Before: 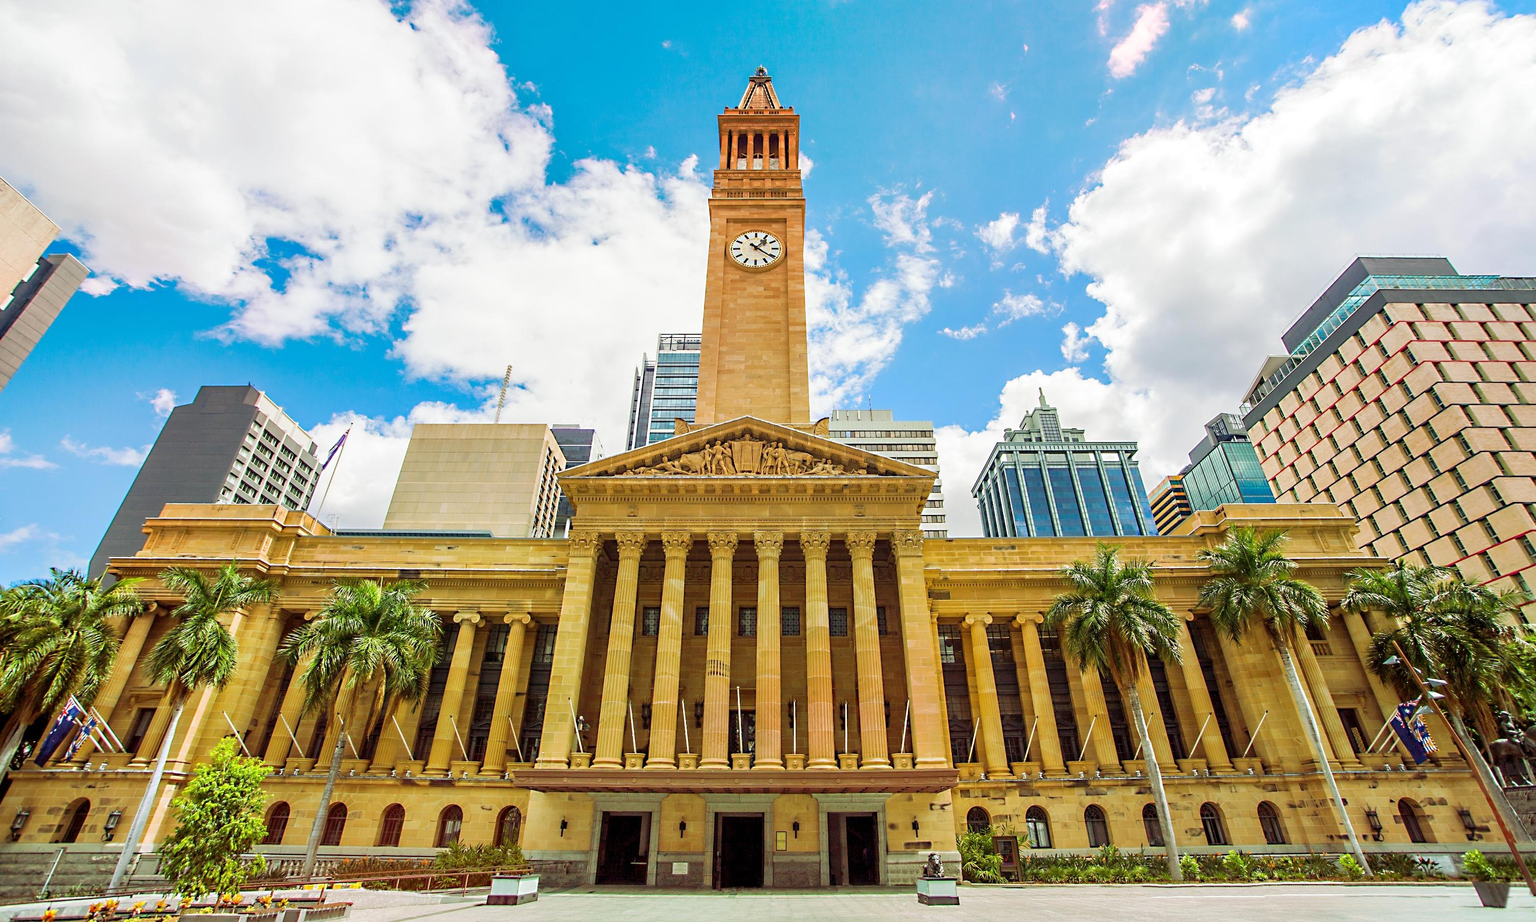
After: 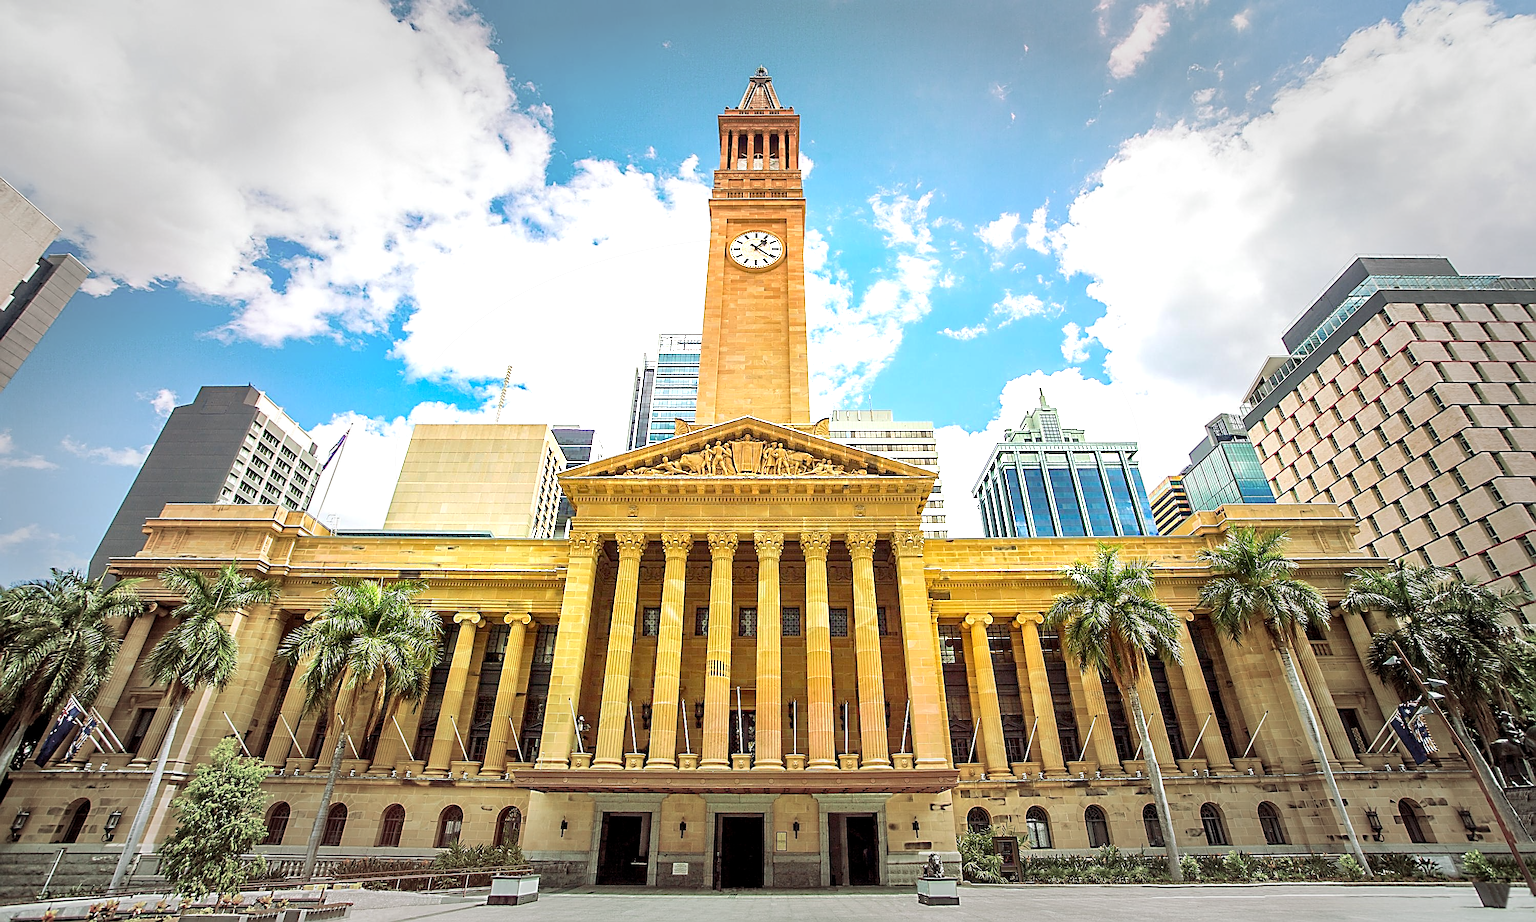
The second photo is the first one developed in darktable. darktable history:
exposure: black level correction 0.001, exposure 0.675 EV, compensate highlight preservation false
sharpen: amount 0.901
vignetting: fall-off start 48.41%, automatic ratio true, width/height ratio 1.29, unbound false
